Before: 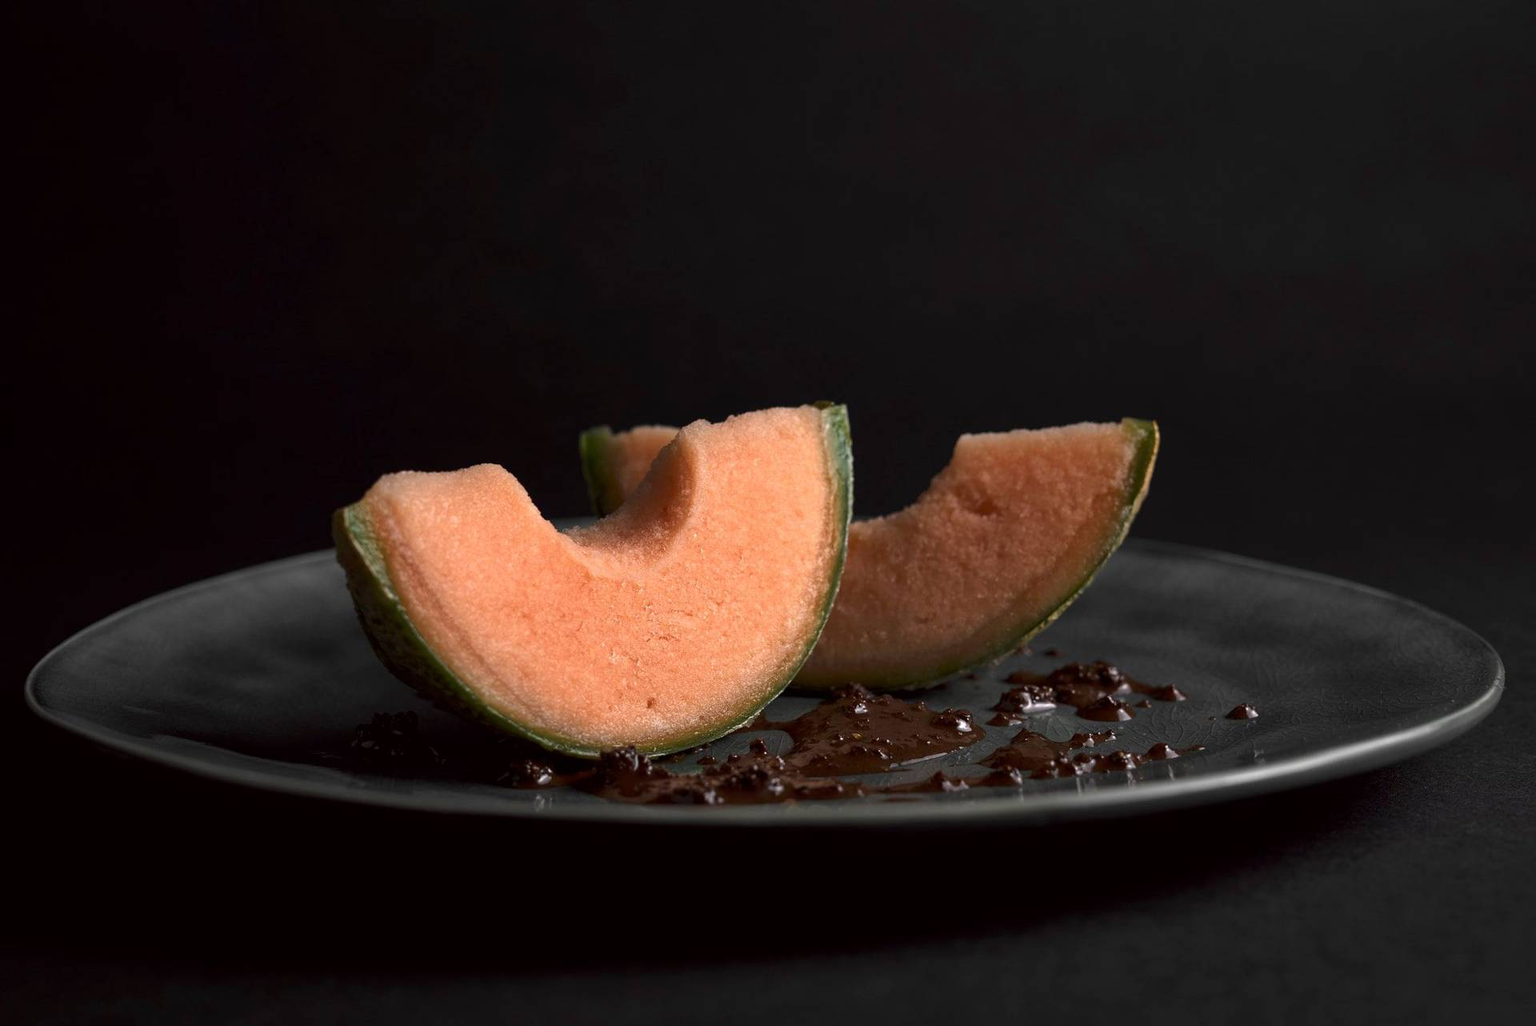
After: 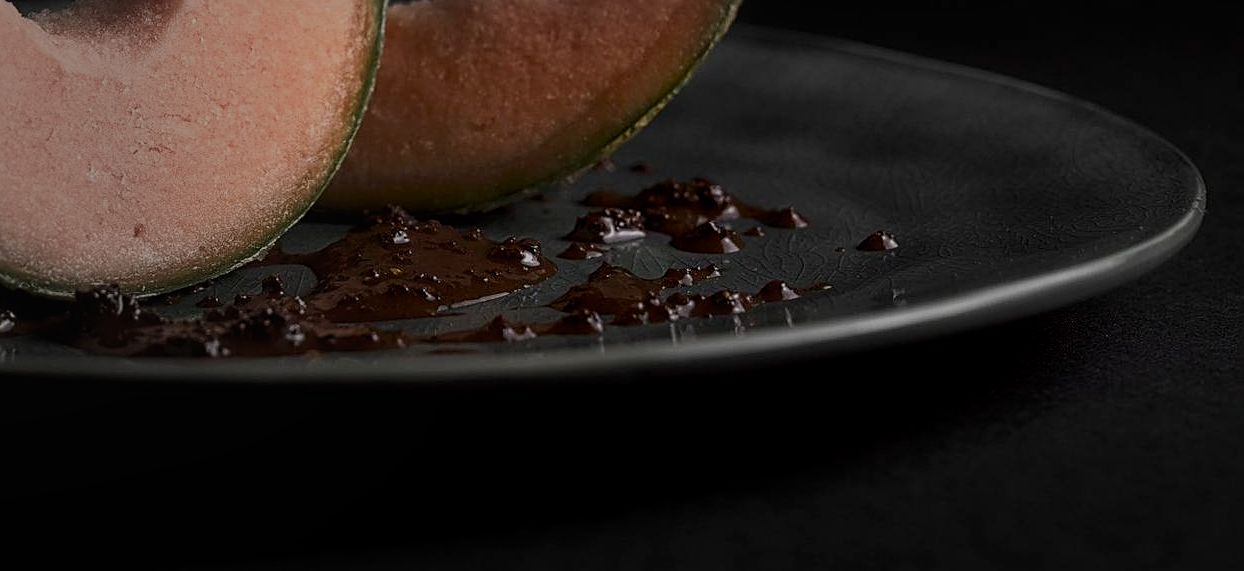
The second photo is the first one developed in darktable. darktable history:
filmic rgb: black relative exposure -7.65 EV, white relative exposure 4.56 EV, hardness 3.61, contrast in shadows safe
crop and rotate: left 35.177%, top 50.618%, bottom 4.773%
local contrast: detail 109%
tone curve: curves: ch0 [(0, 0) (0.405, 0.351) (1, 1)], color space Lab, independent channels, preserve colors none
contrast equalizer: octaves 7, y [[0.5, 0.486, 0.447, 0.446, 0.489, 0.5], [0.5 ×6], [0.5 ×6], [0 ×6], [0 ×6]]
vignetting: fall-off start 52.64%, brightness -0.281, center (0.217, -0.23), automatic ratio true, width/height ratio 1.316, shape 0.227
exposure: black level correction 0.002, exposure -0.097 EV, compensate exposure bias true, compensate highlight preservation false
sharpen: on, module defaults
